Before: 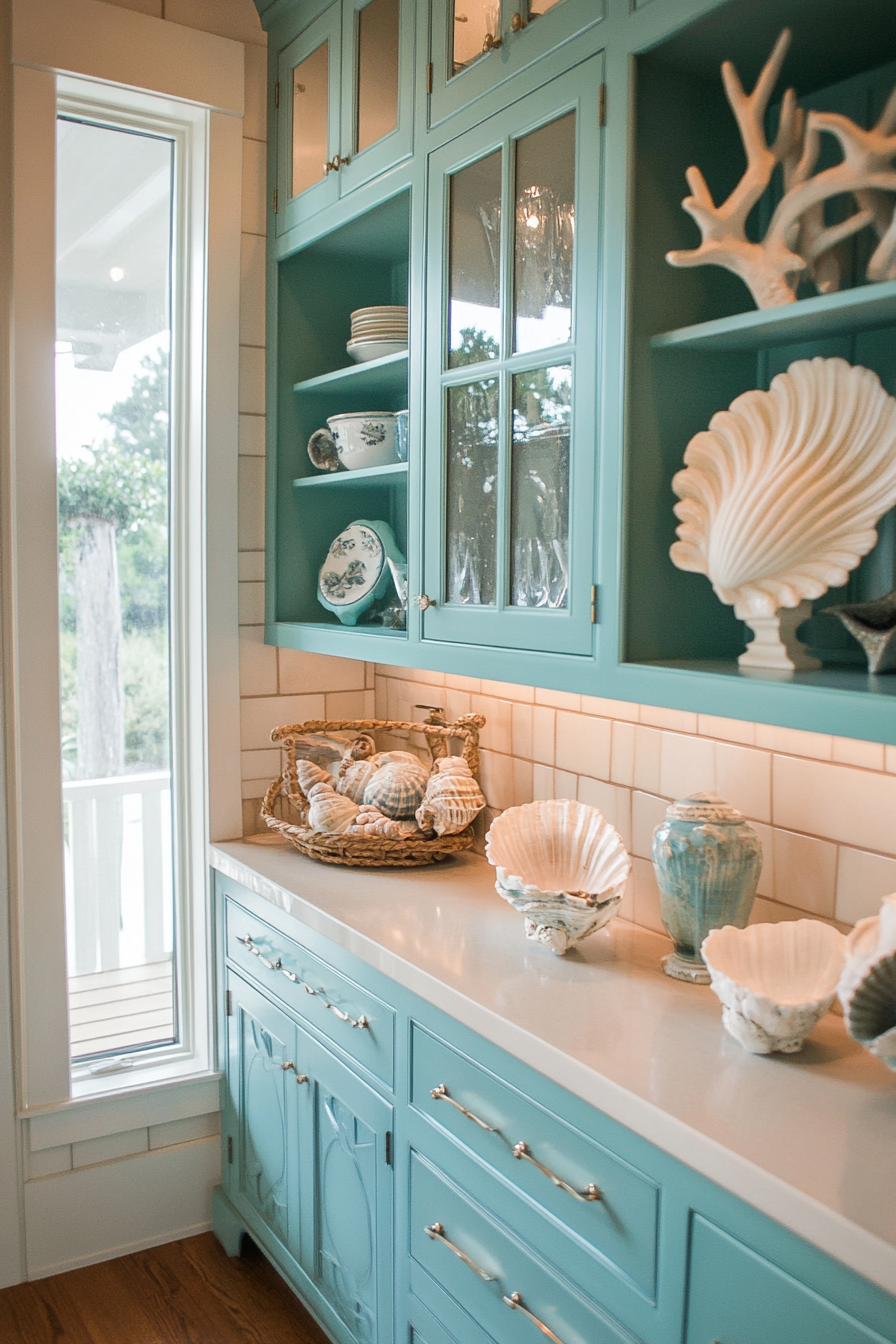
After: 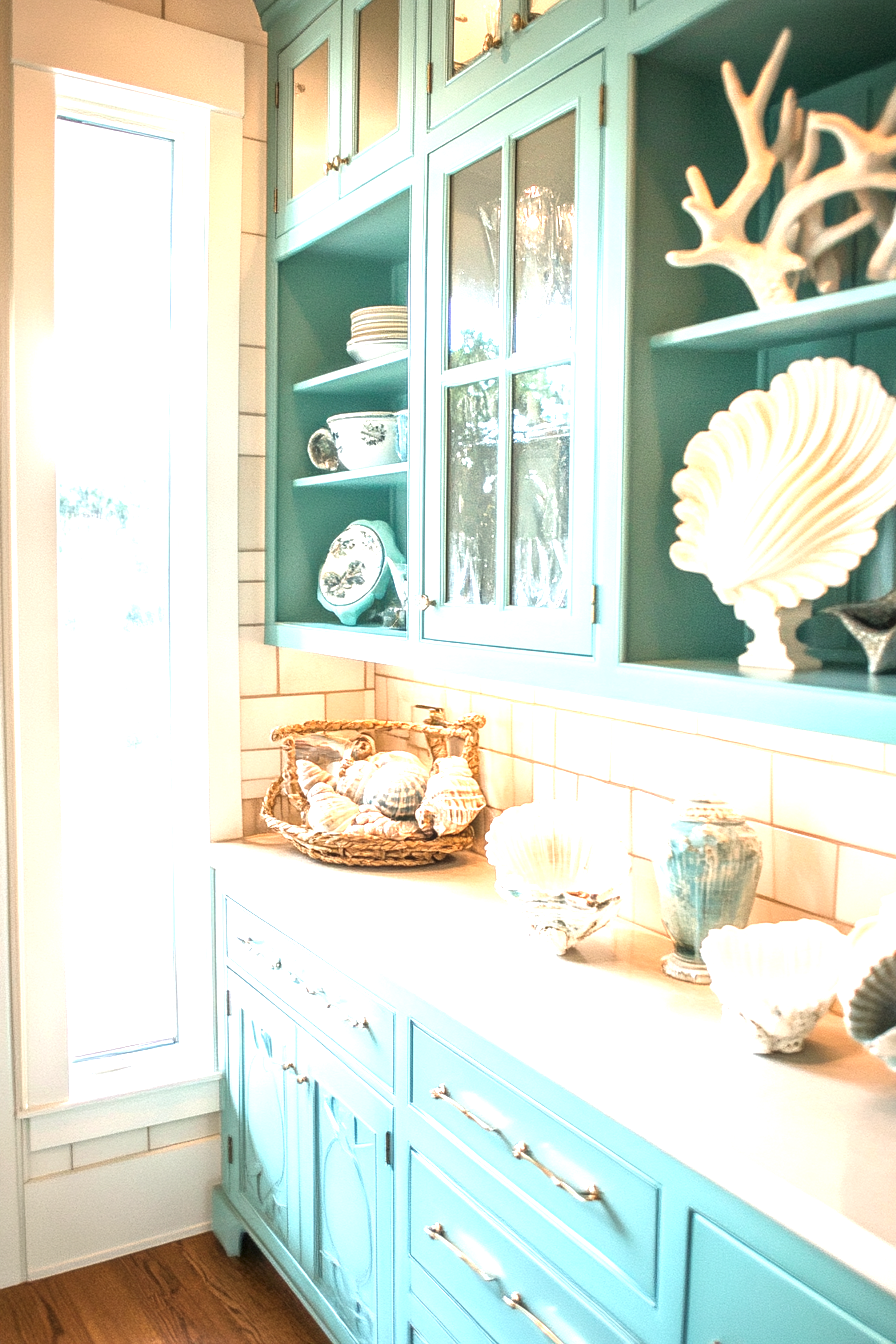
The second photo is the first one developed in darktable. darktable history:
exposure: black level correction 0, exposure 1.465 EV, compensate exposure bias true, compensate highlight preservation false
local contrast: detail 130%
